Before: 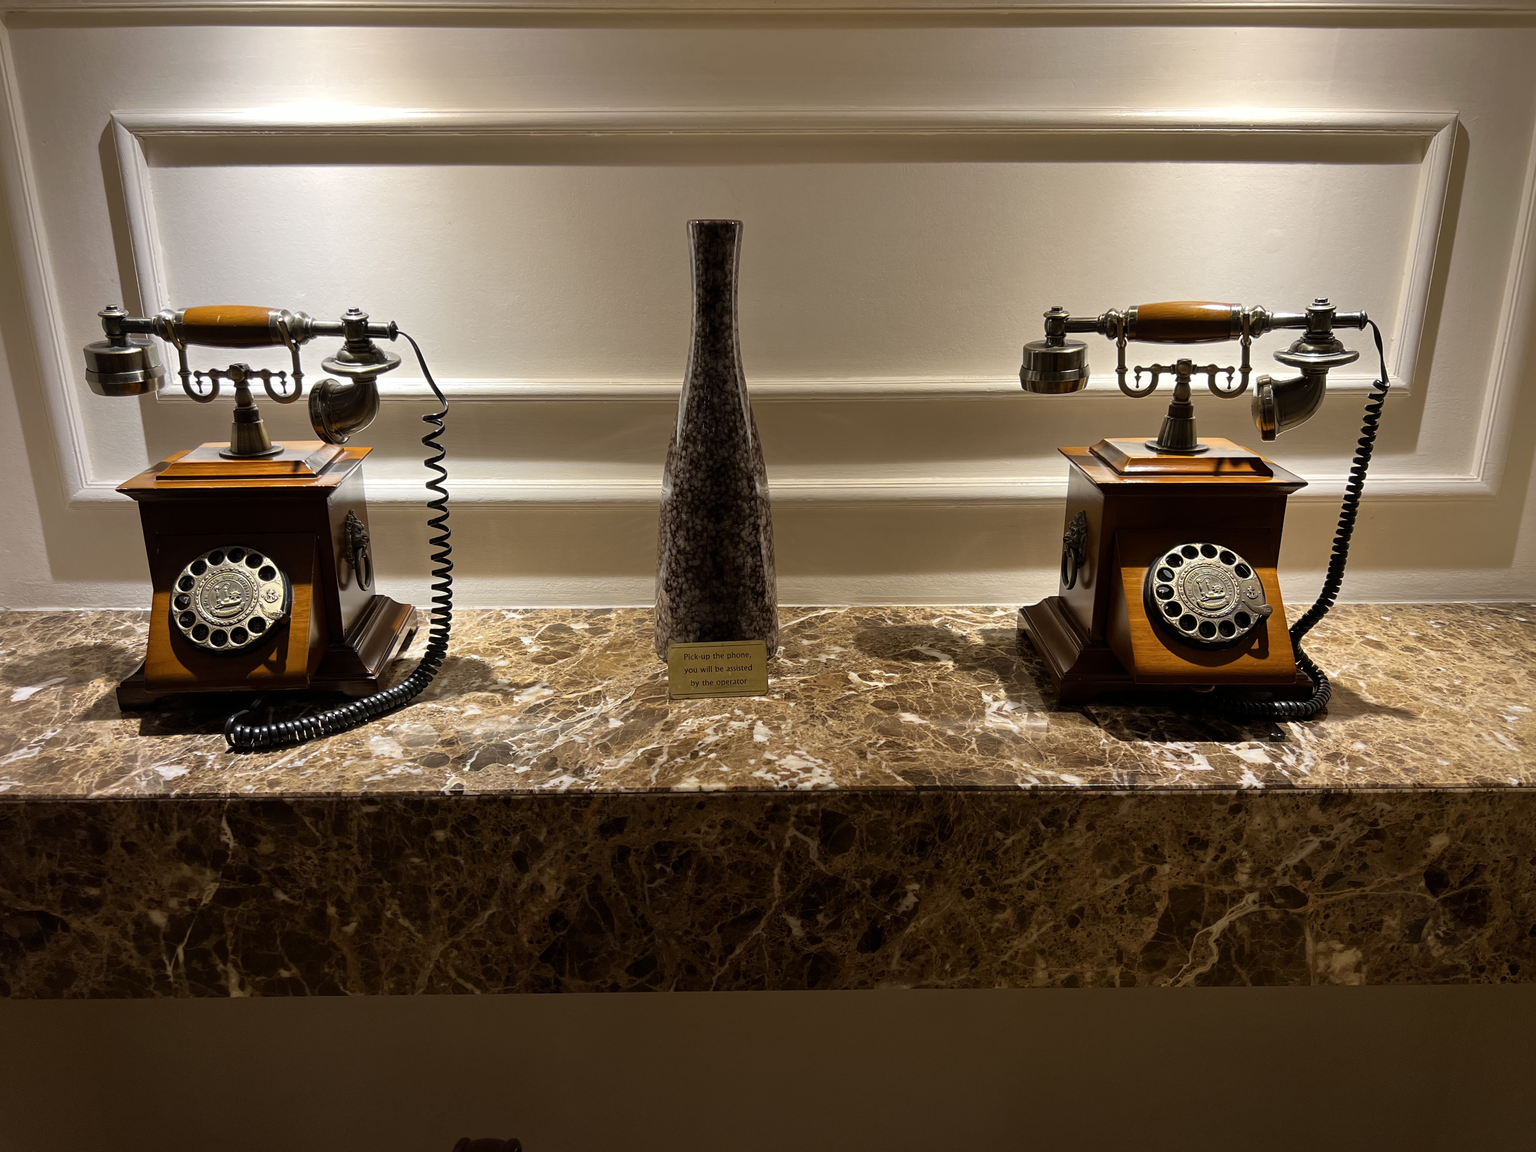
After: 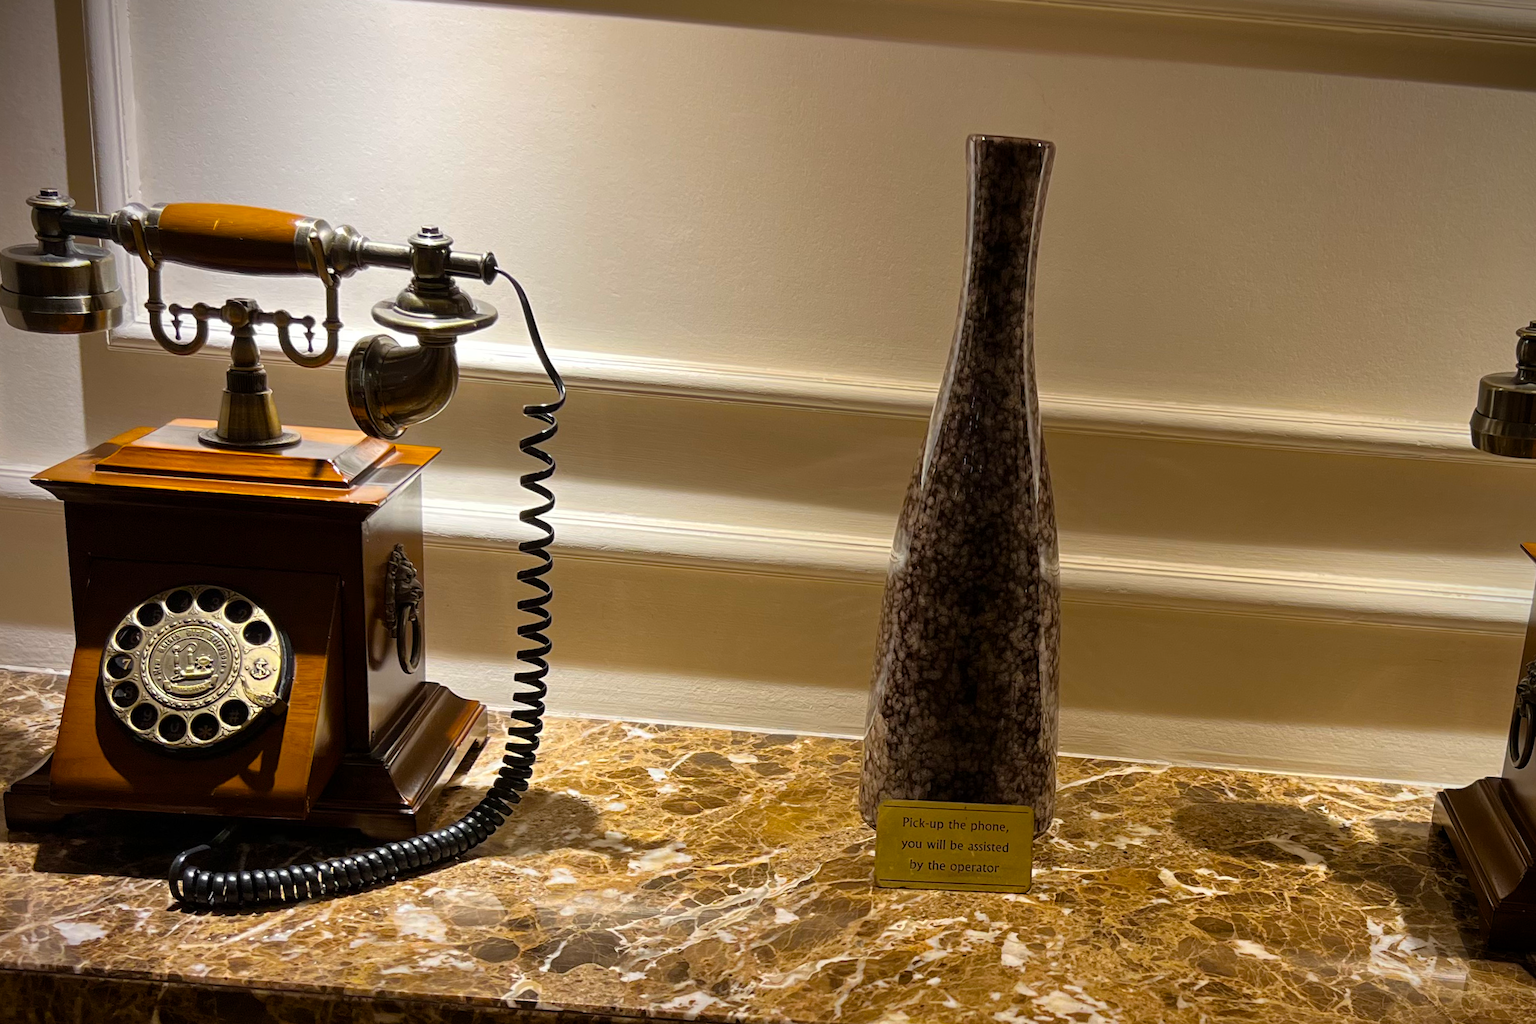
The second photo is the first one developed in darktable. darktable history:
vignetting: brightness -0.629, saturation -0.007, center (-0.028, 0.239)
color balance rgb: perceptual saturation grading › global saturation 25%, global vibrance 20%
white balance: emerald 1
crop and rotate: angle -4.99°, left 2.122%, top 6.945%, right 27.566%, bottom 30.519%
